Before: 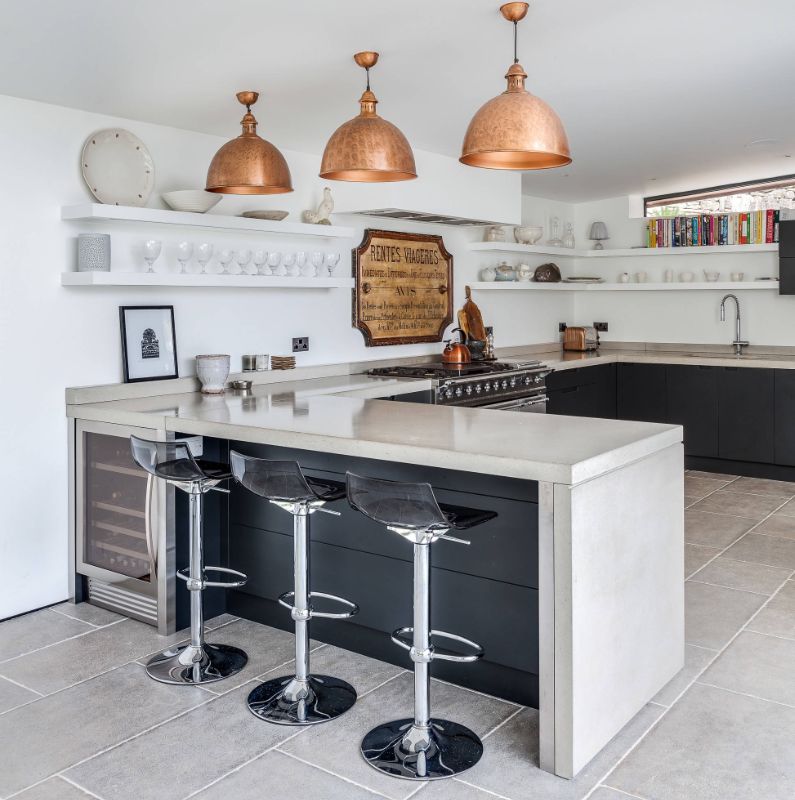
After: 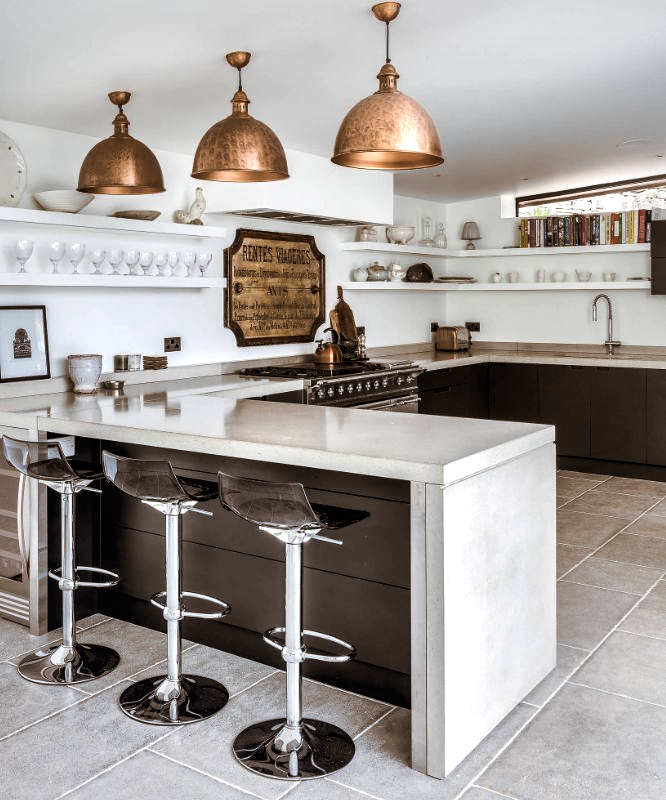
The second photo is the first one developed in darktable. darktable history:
crop: left 16.145%
local contrast: mode bilateral grid, contrast 44, coarseness 69, detail 214%, midtone range 0.2
split-toning: shadows › hue 32.4°, shadows › saturation 0.51, highlights › hue 180°, highlights › saturation 0, balance -60.17, compress 55.19%
